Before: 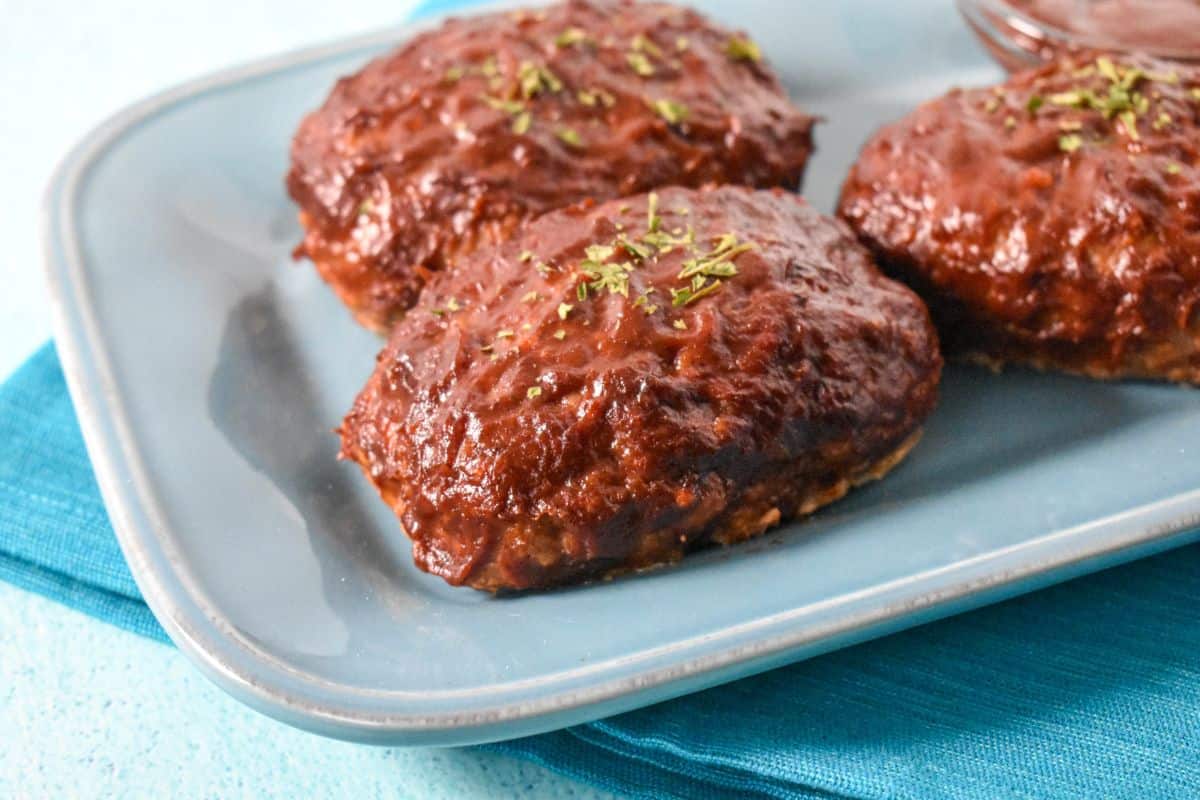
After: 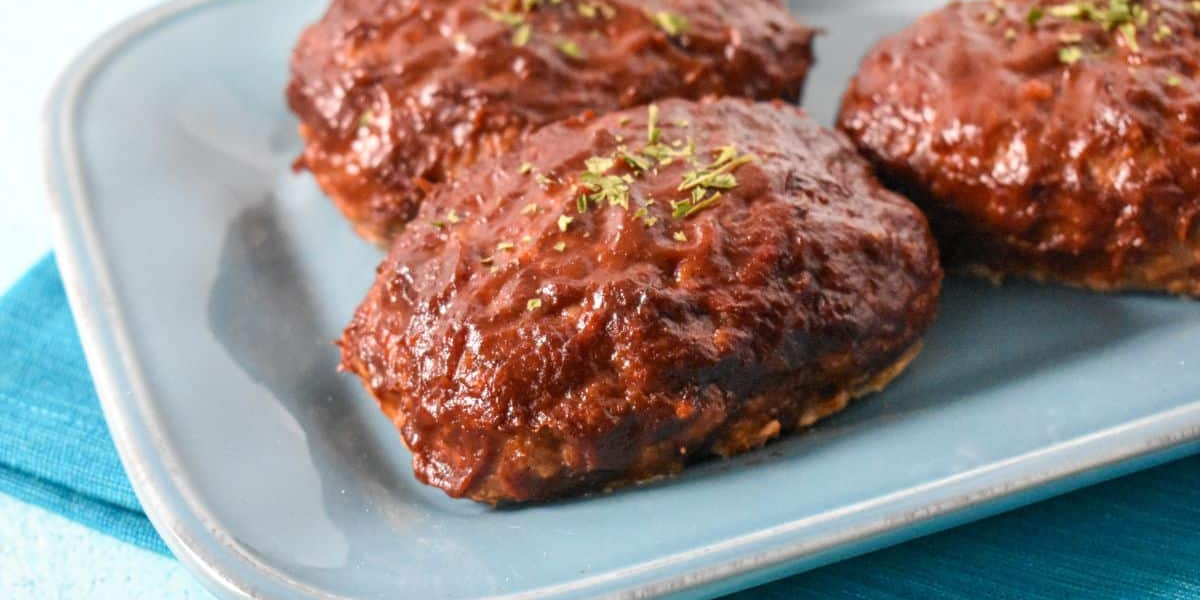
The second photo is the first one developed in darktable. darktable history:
crop: top 11.063%, bottom 13.878%
